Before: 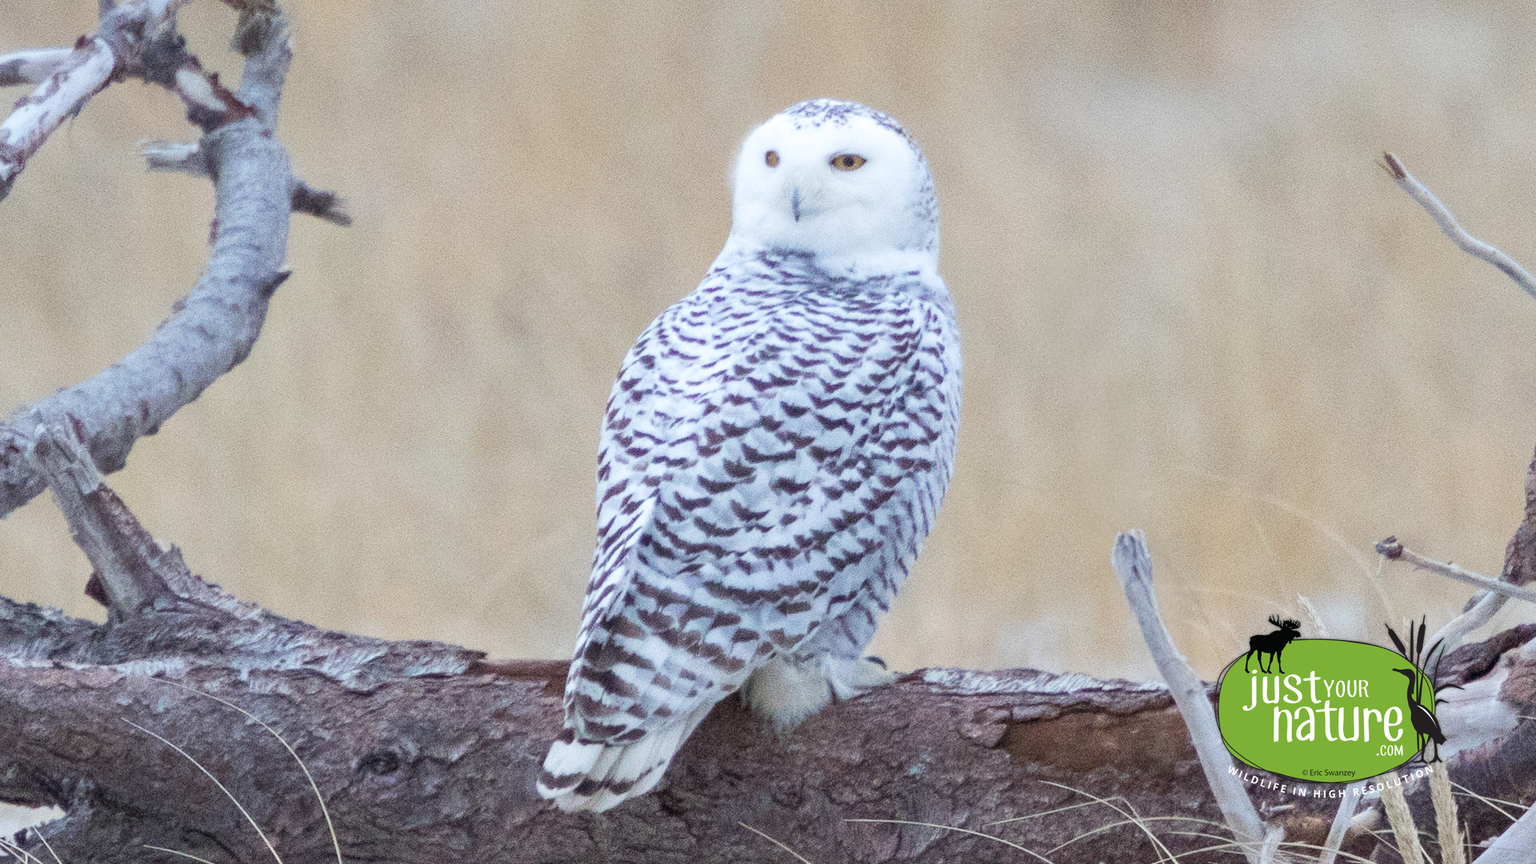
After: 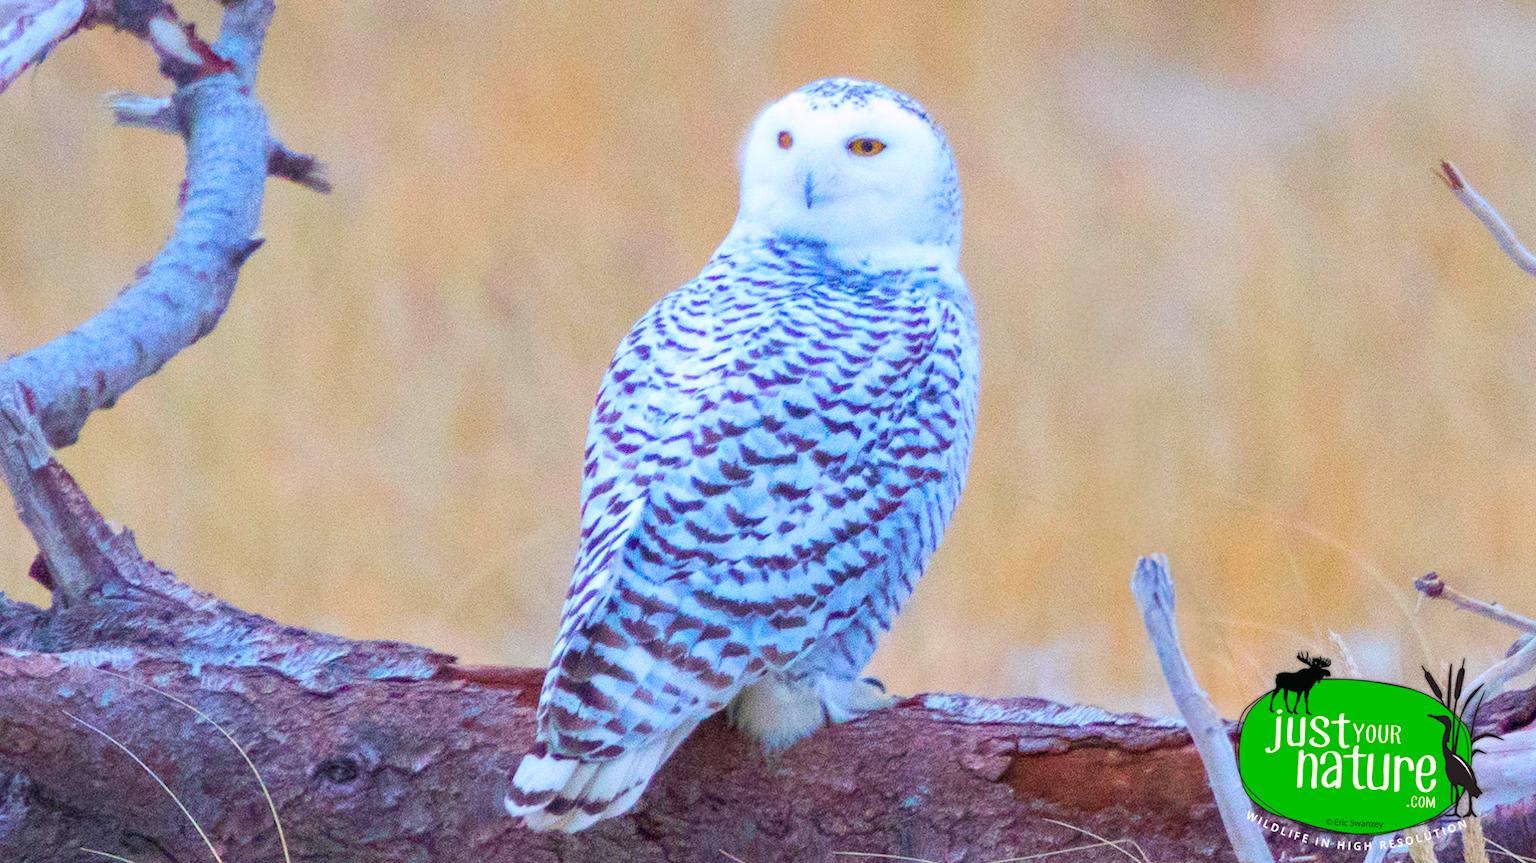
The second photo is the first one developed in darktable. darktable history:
crop and rotate: angle -2.38°
color correction: highlights a* 1.59, highlights b* -1.7, saturation 2.48
